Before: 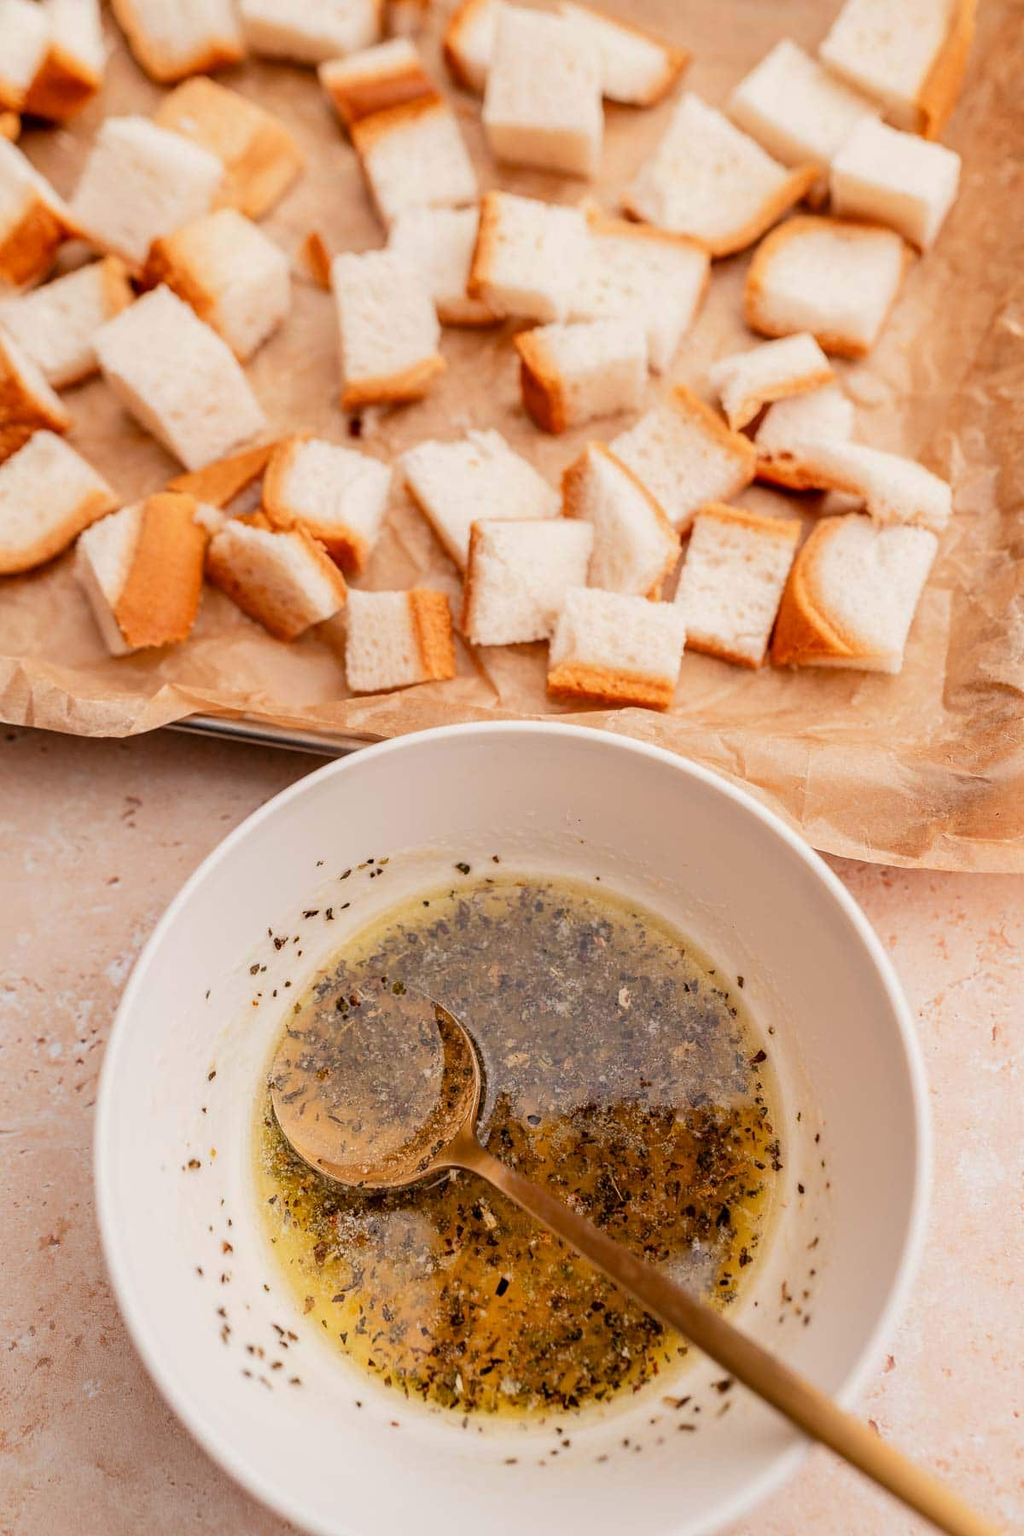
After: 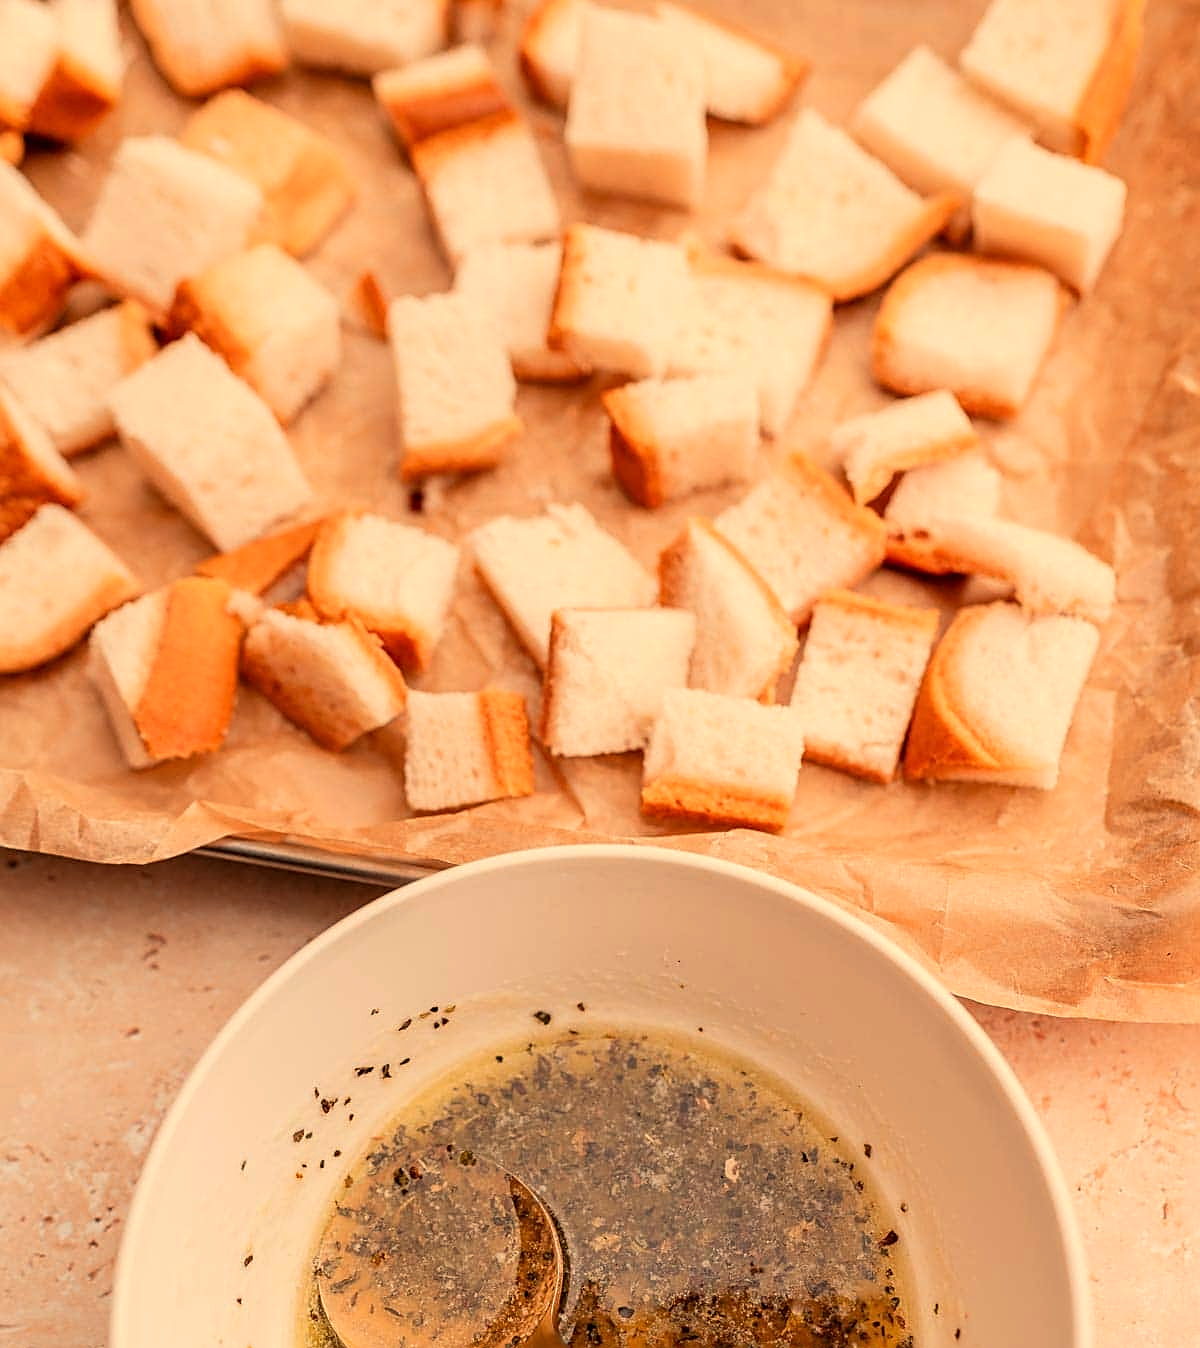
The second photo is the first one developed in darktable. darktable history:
crop: bottom 24.967%
white balance: red 1.123, blue 0.83
sharpen: on, module defaults
